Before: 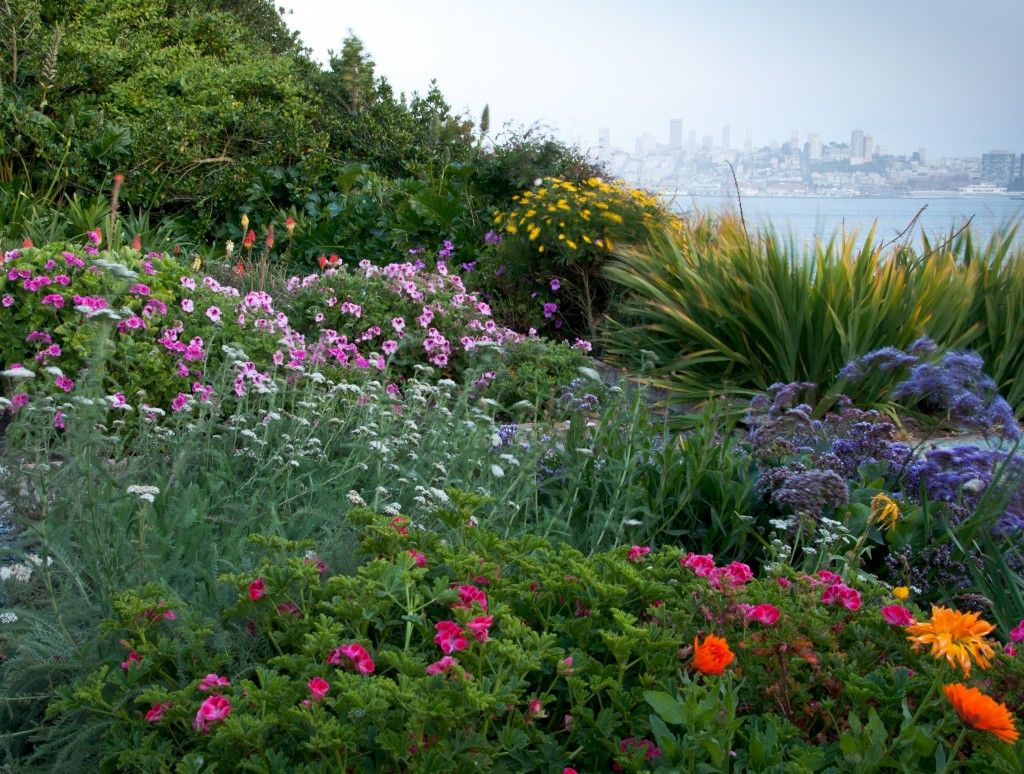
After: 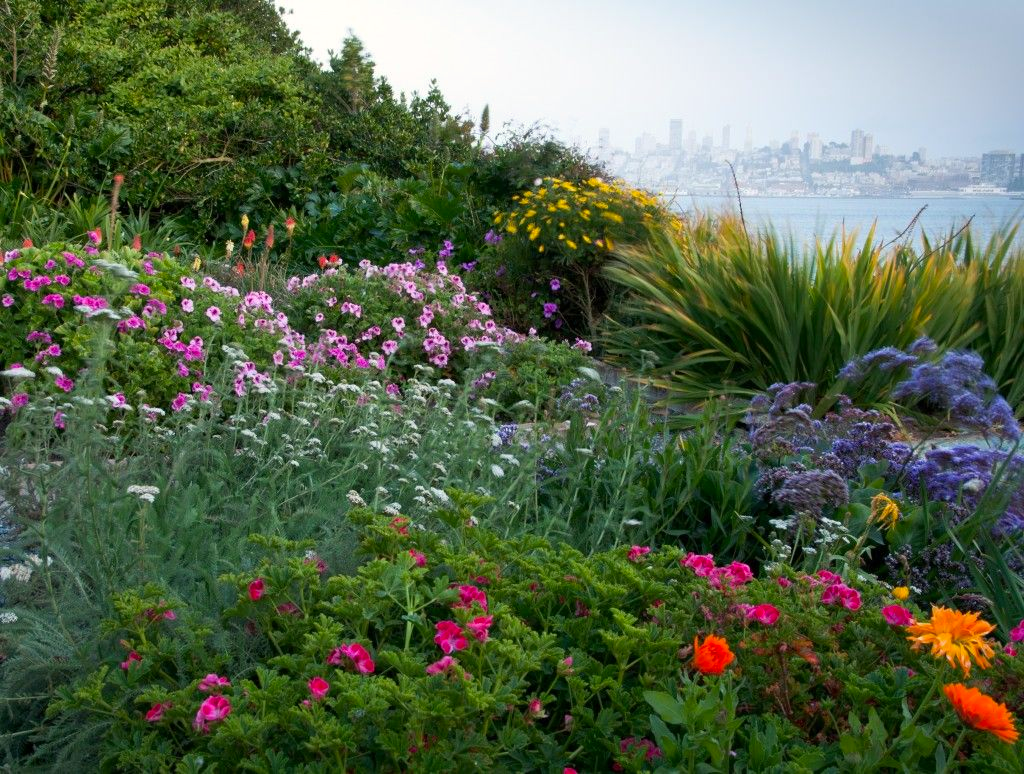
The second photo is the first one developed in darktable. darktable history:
color correction: highlights a* 0.816, highlights b* 2.78, saturation 1.1
